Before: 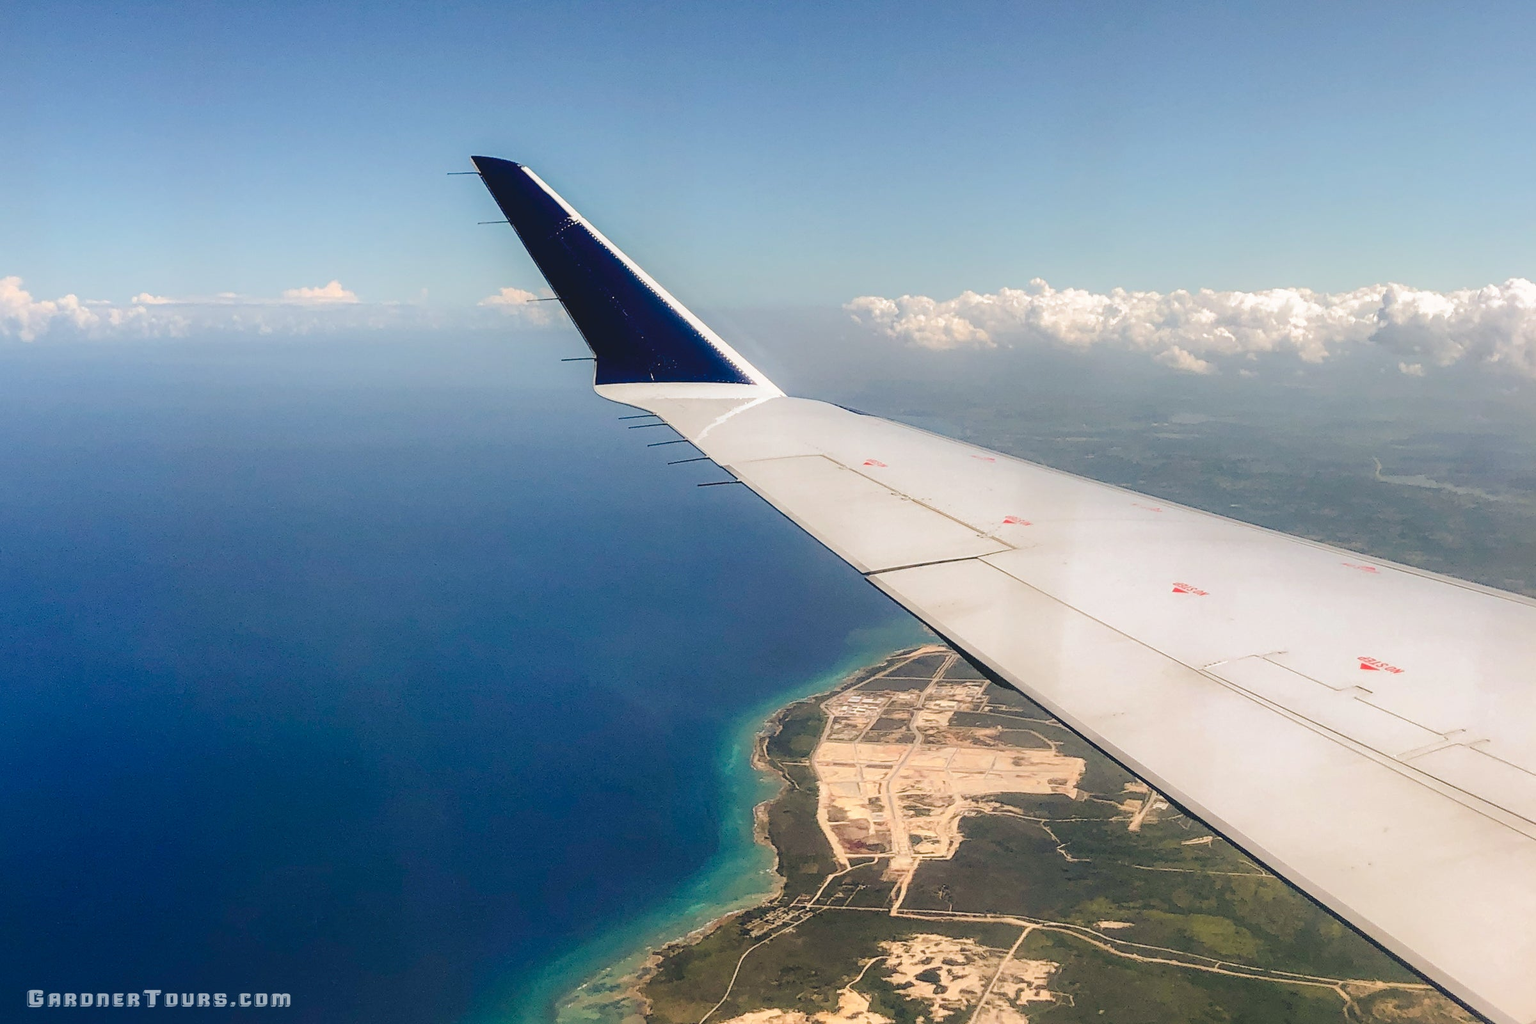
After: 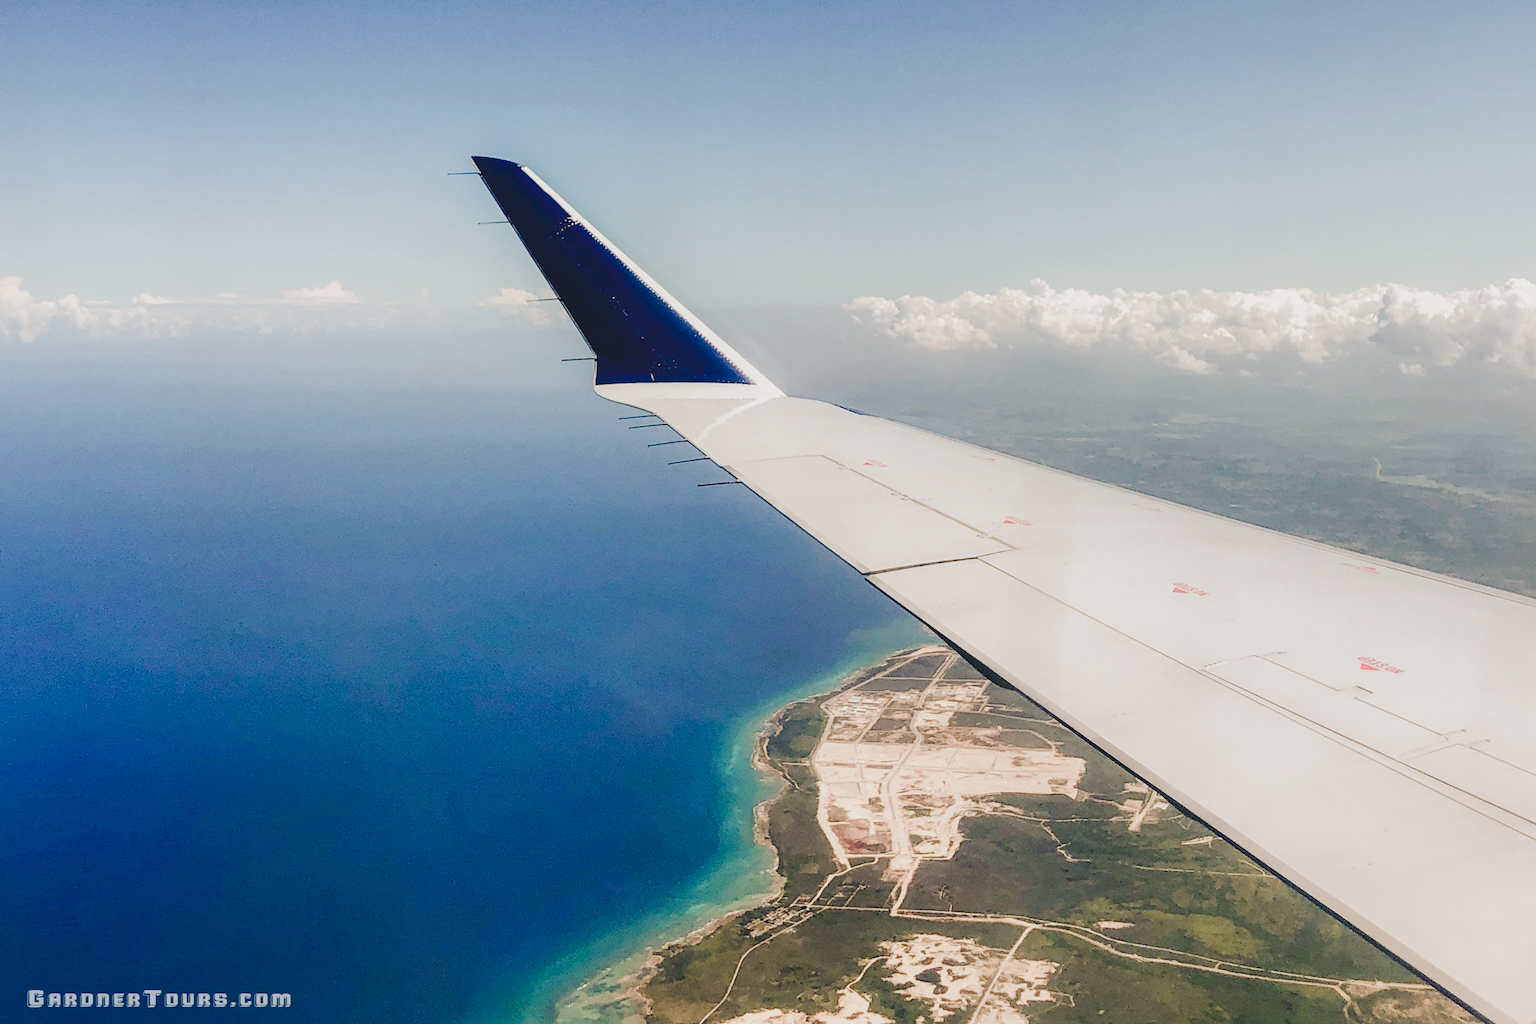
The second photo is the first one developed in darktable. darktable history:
color balance rgb: highlights gain › chroma 2.05%, highlights gain › hue 73.8°, global offset › hue 169.73°, perceptual saturation grading › global saturation 20%, perceptual saturation grading › highlights -49.881%, perceptual saturation grading › shadows 25.542%
filmic rgb: black relative exposure -8.12 EV, white relative exposure 3.76 EV, threshold 5.99 EV, hardness 4.41, color science v5 (2021), contrast in shadows safe, contrast in highlights safe, enable highlight reconstruction true
local contrast: highlights 103%, shadows 101%, detail 119%, midtone range 0.2
exposure: exposure 0.524 EV, compensate highlight preservation false
